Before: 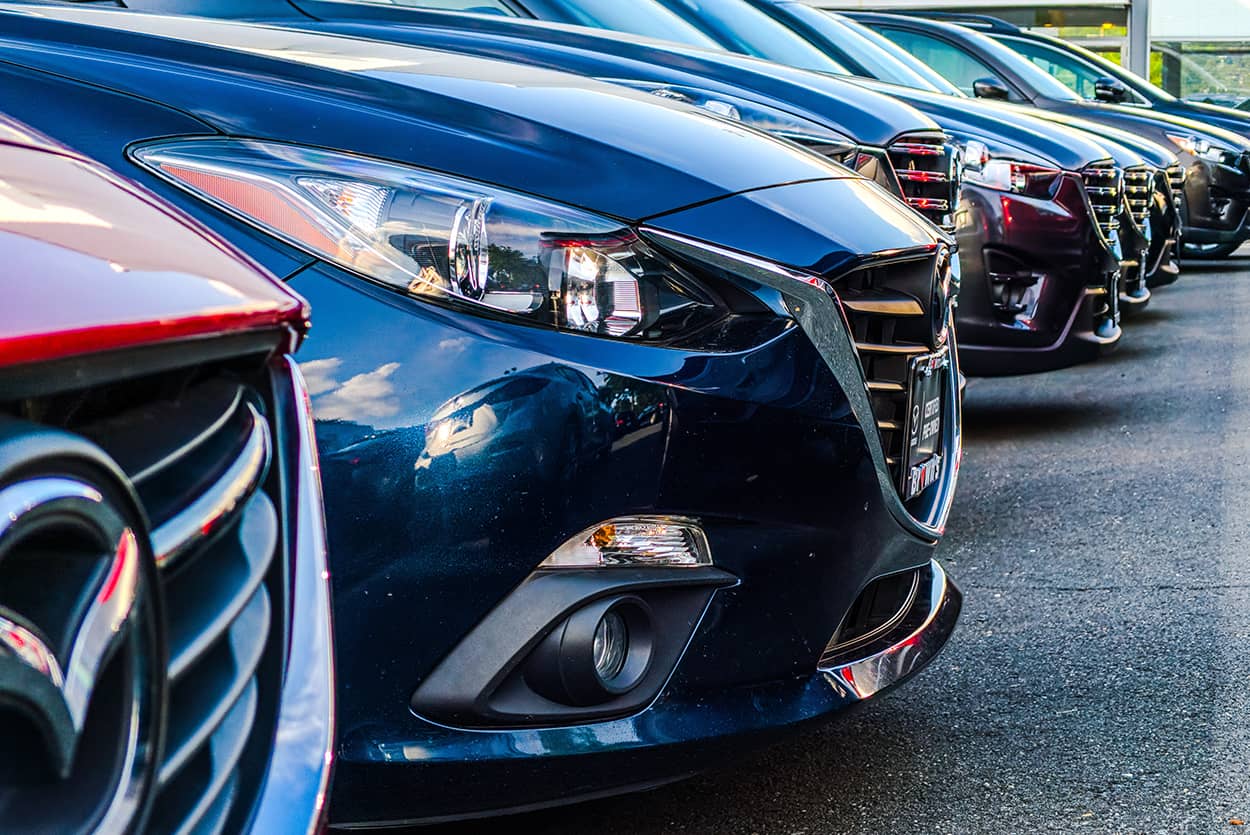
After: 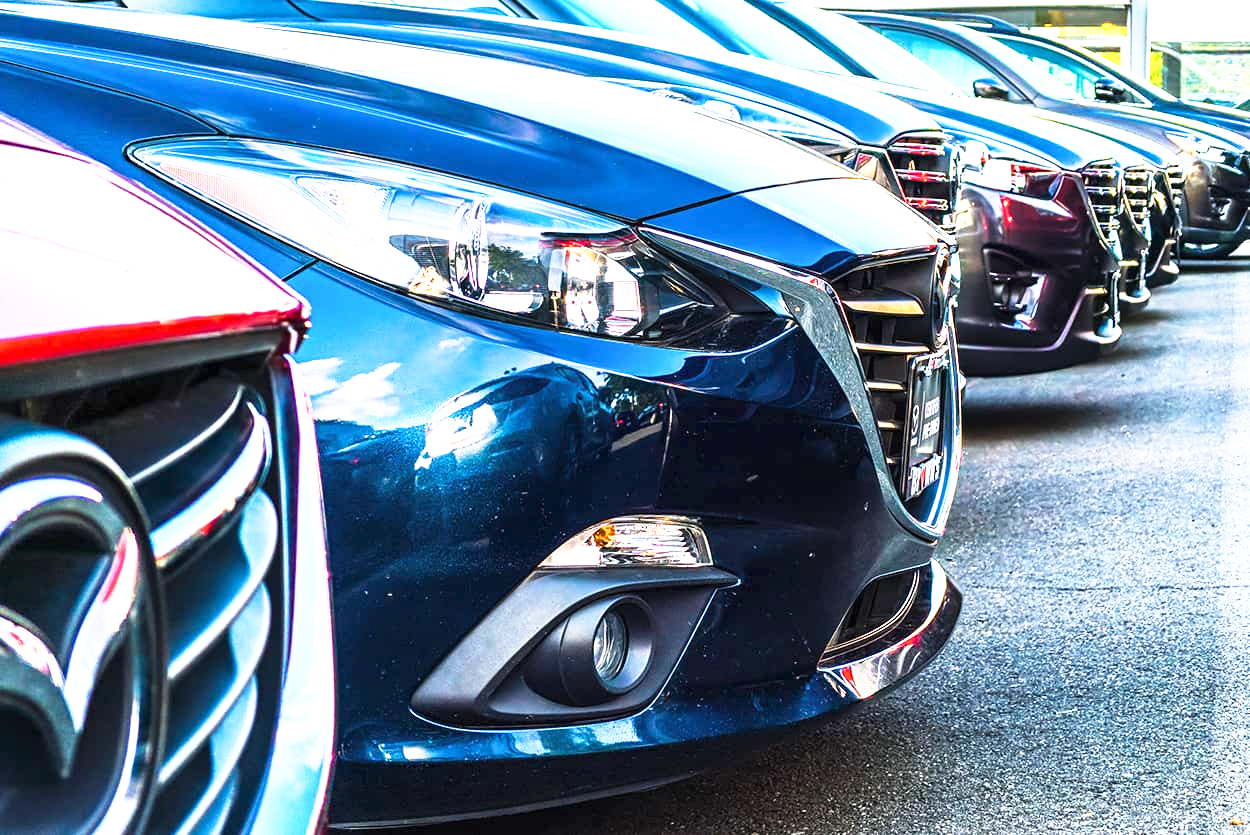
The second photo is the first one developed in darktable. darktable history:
base curve: curves: ch0 [(0, 0) (0.688, 0.865) (1, 1)], preserve colors none
exposure: black level correction 0, exposure 1.2 EV, compensate exposure bias true, compensate highlight preservation false
